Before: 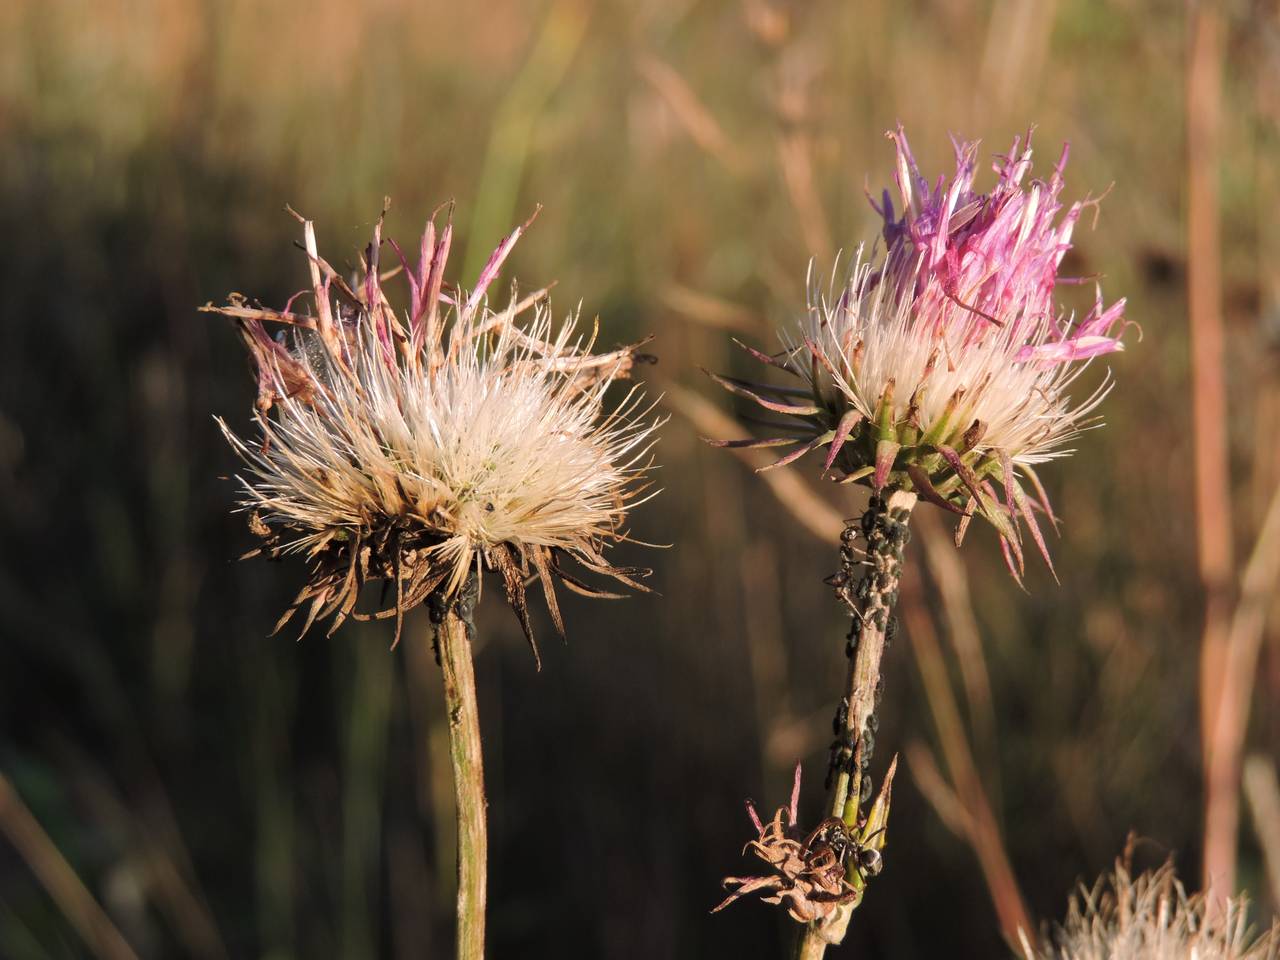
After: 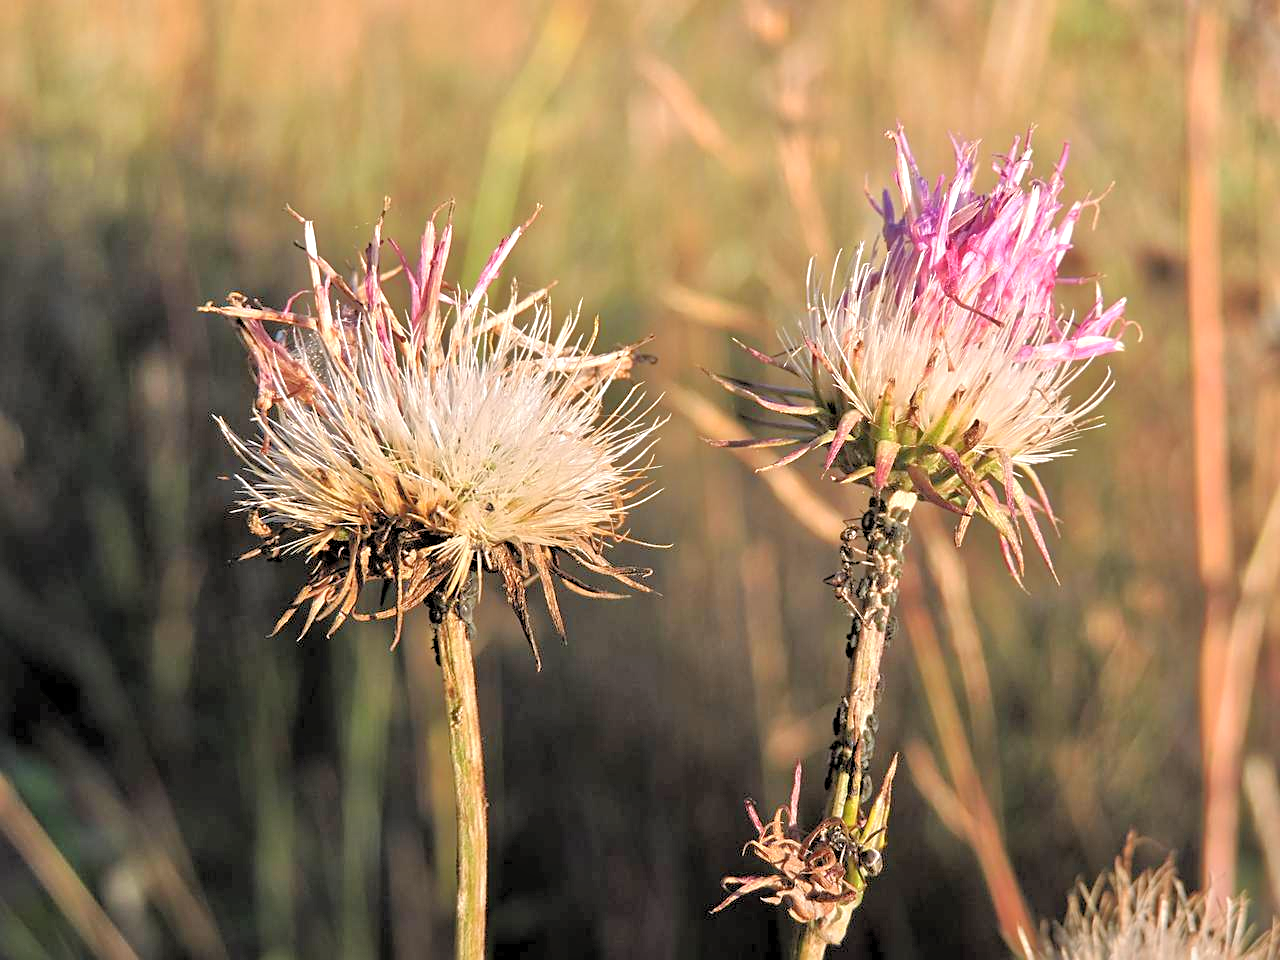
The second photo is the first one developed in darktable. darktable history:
graduated density: rotation -180°, offset 27.42
tone equalizer: -8 EV 2 EV, -7 EV 2 EV, -6 EV 2 EV, -5 EV 2 EV, -4 EV 2 EV, -3 EV 1.5 EV, -2 EV 1 EV, -1 EV 0.5 EV
rgb levels: levels [[0.013, 0.434, 0.89], [0, 0.5, 1], [0, 0.5, 1]]
sharpen: on, module defaults
